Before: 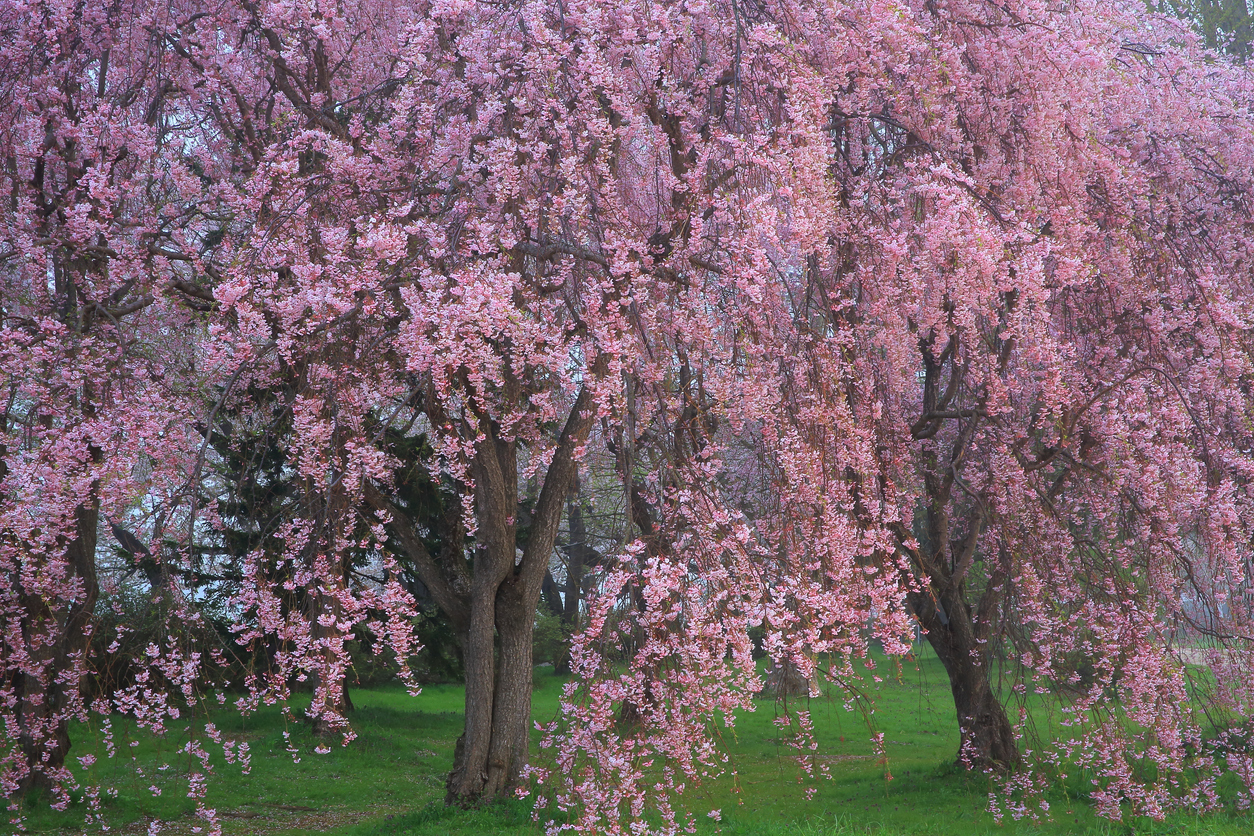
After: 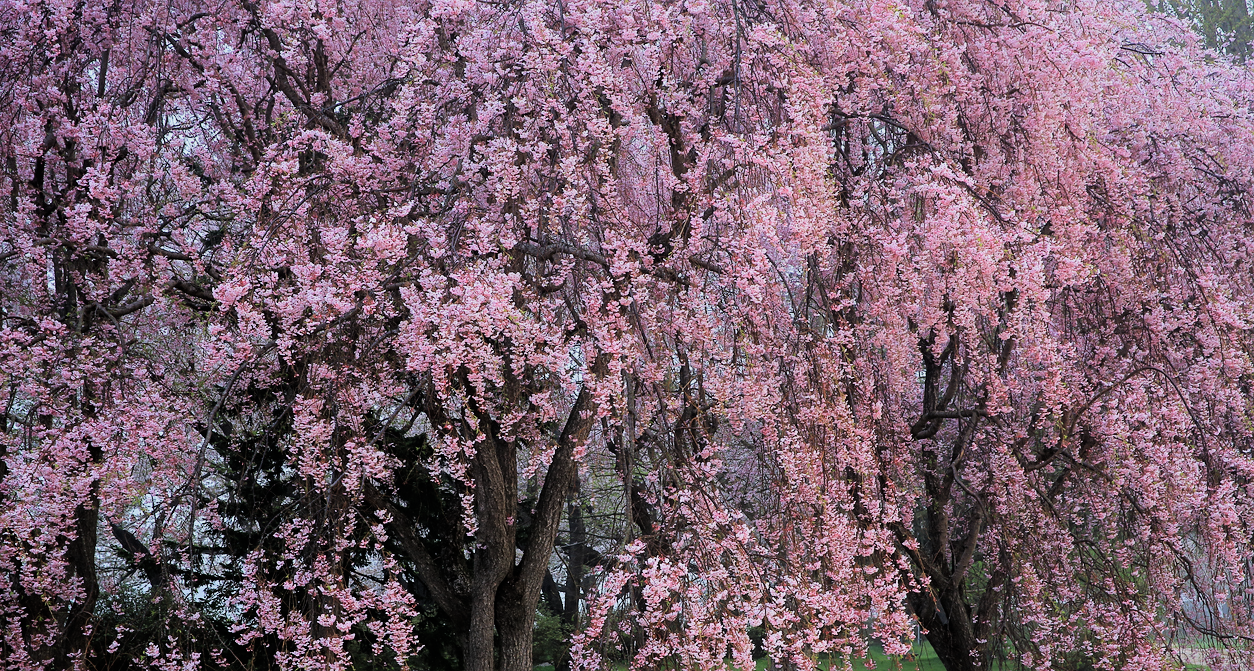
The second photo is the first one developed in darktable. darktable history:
crop: bottom 19.716%
sharpen: amount 0.201
color balance rgb: perceptual saturation grading › global saturation -0.036%
filmic rgb: black relative exposure -5.12 EV, white relative exposure 3.56 EV, hardness 3.17, contrast 1.383, highlights saturation mix -30.91%
